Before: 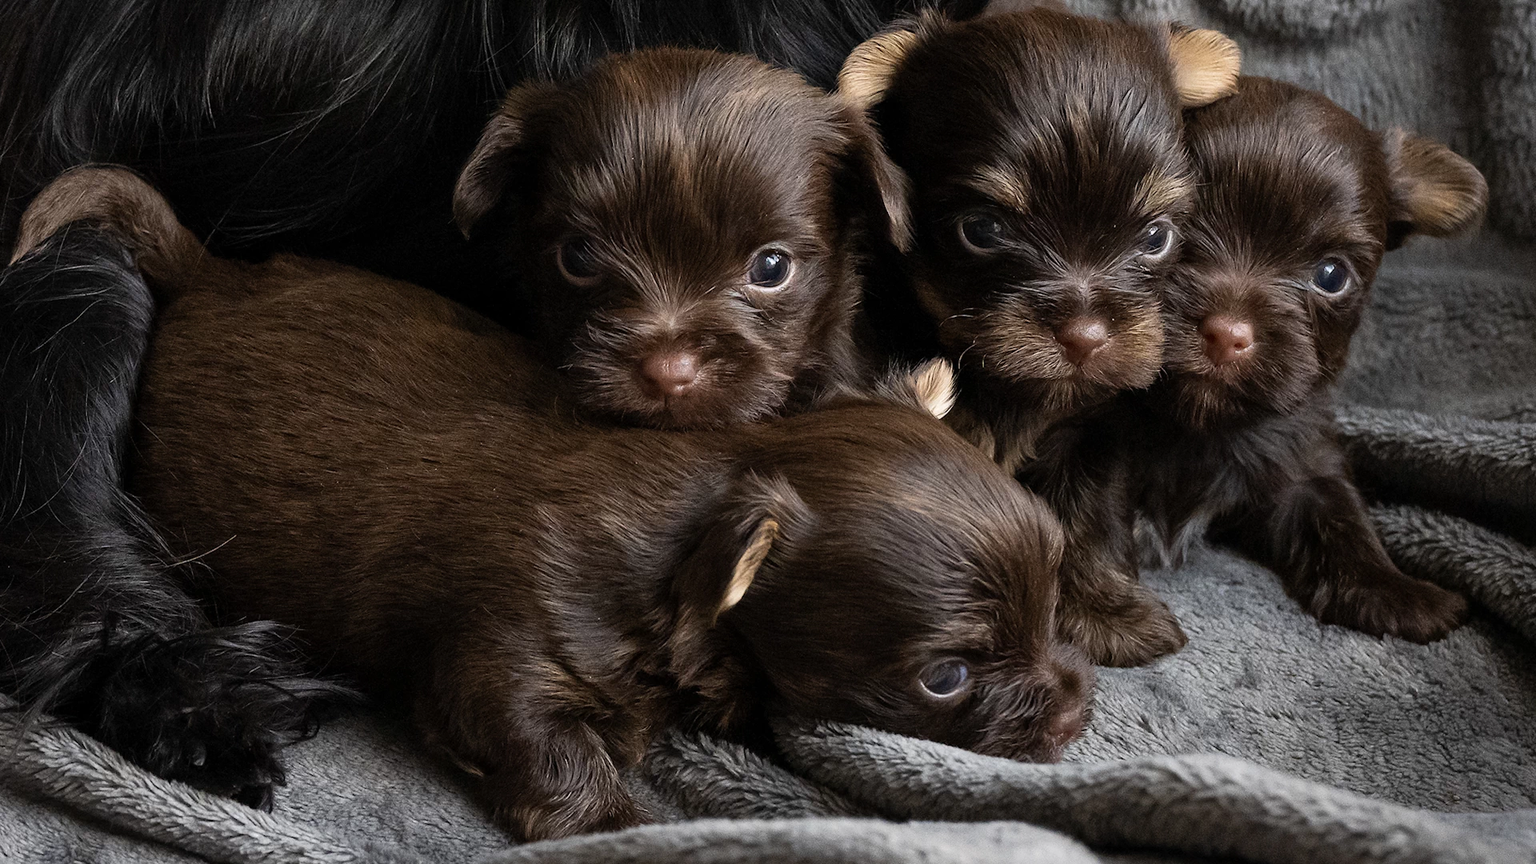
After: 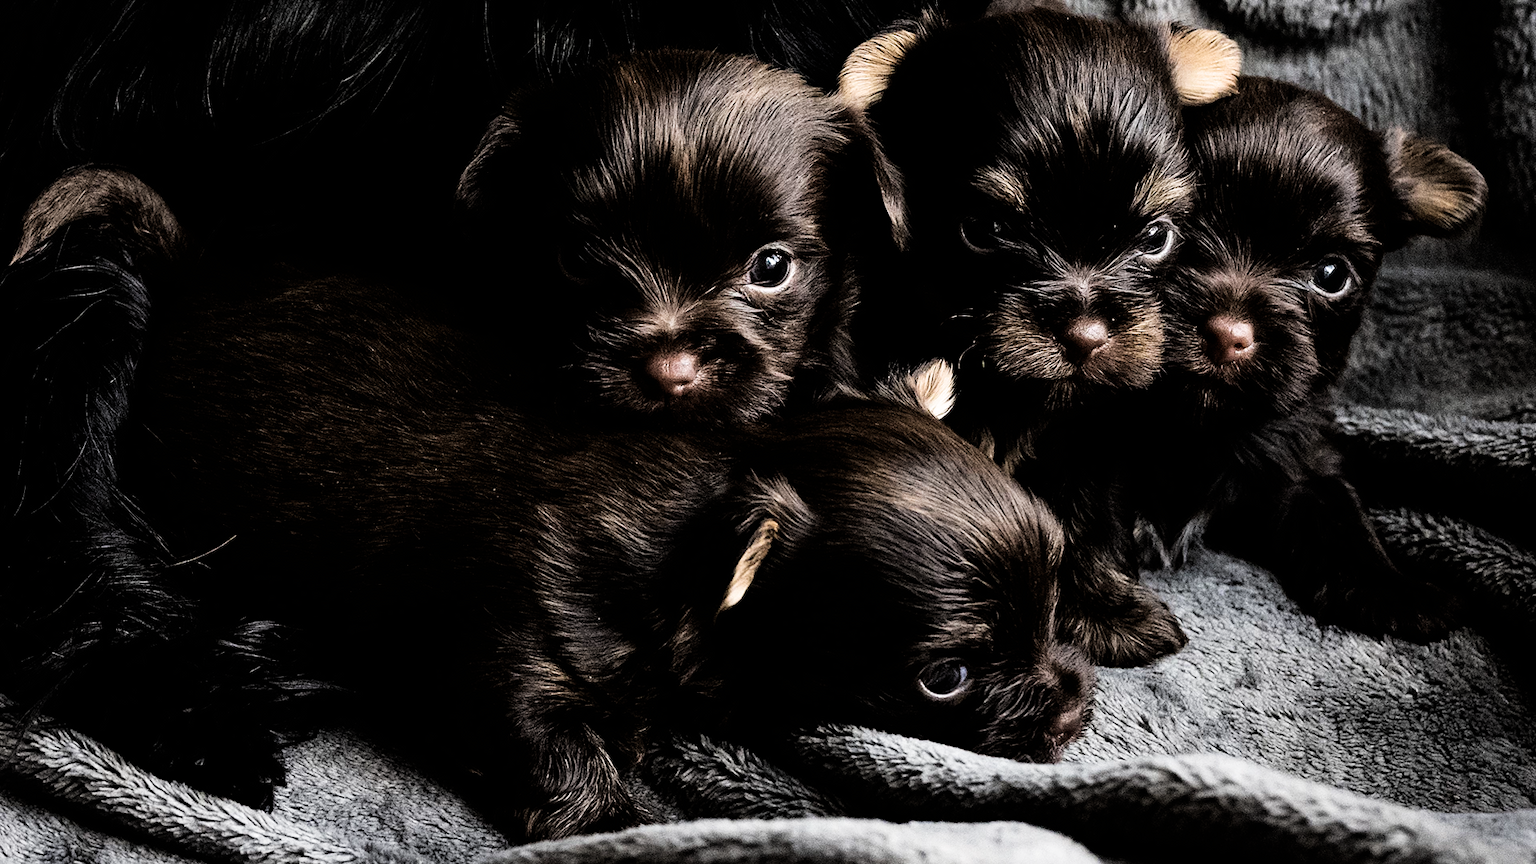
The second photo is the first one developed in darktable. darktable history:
tone equalizer: -8 EV -1.08 EV, -7 EV -1.01 EV, -6 EV -0.867 EV, -5 EV -0.578 EV, -3 EV 0.578 EV, -2 EV 0.867 EV, -1 EV 1.01 EV, +0 EV 1.08 EV, edges refinement/feathering 500, mask exposure compensation -1.57 EV, preserve details no
filmic rgb: black relative exposure -5 EV, white relative exposure 3.5 EV, hardness 3.19, contrast 1.2, highlights saturation mix -50%
